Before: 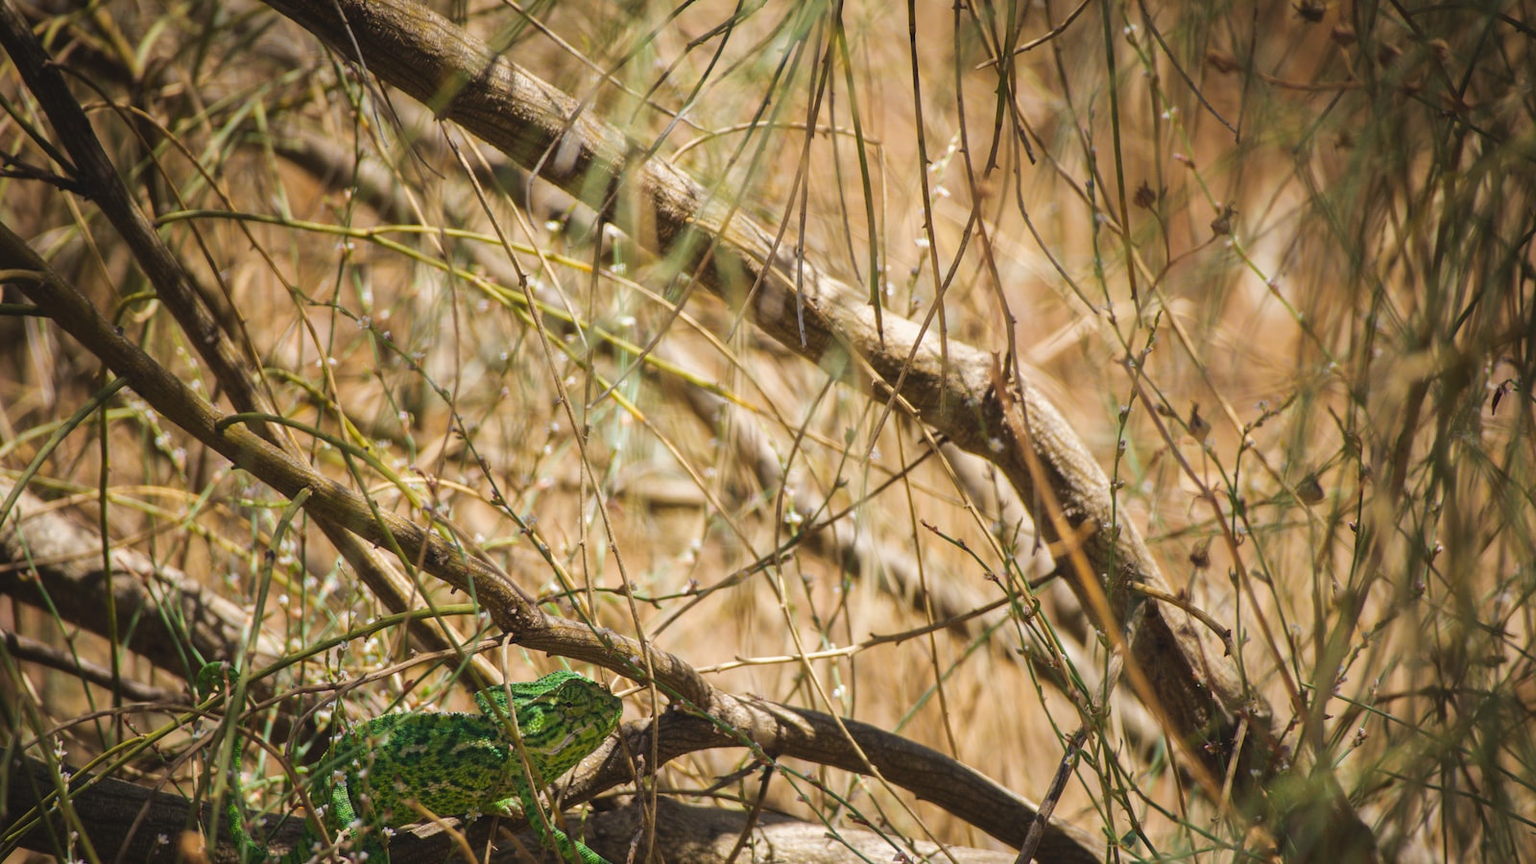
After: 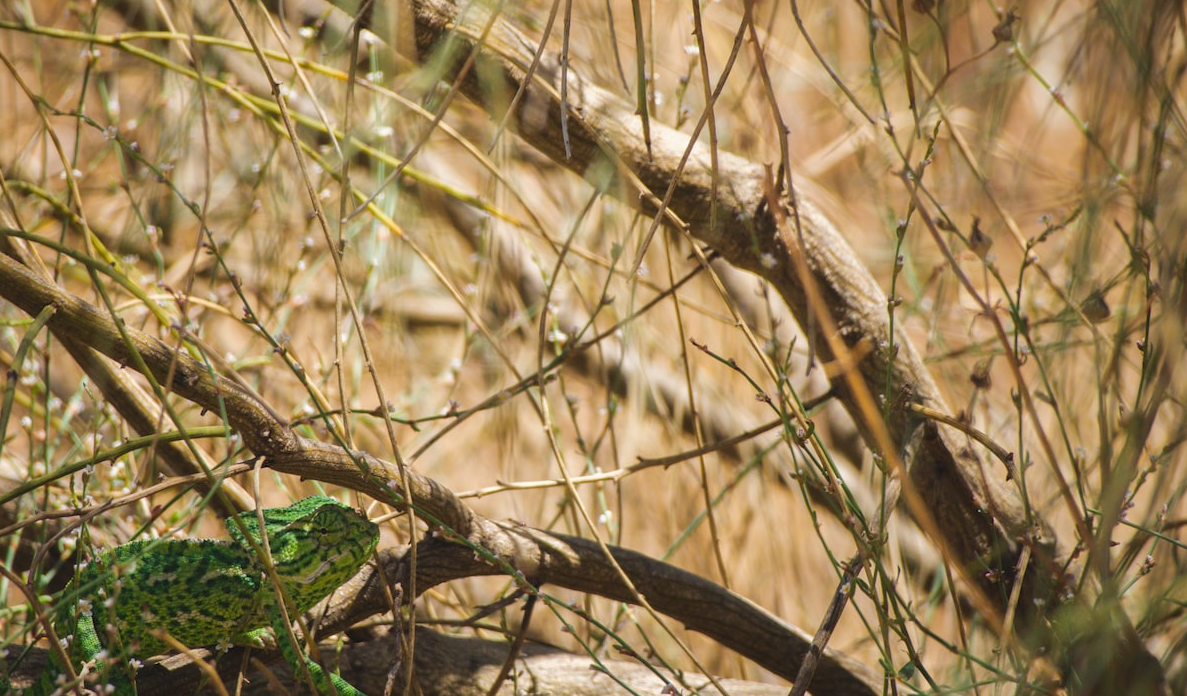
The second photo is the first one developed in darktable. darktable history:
crop: left 16.853%, top 22.639%, right 8.906%
